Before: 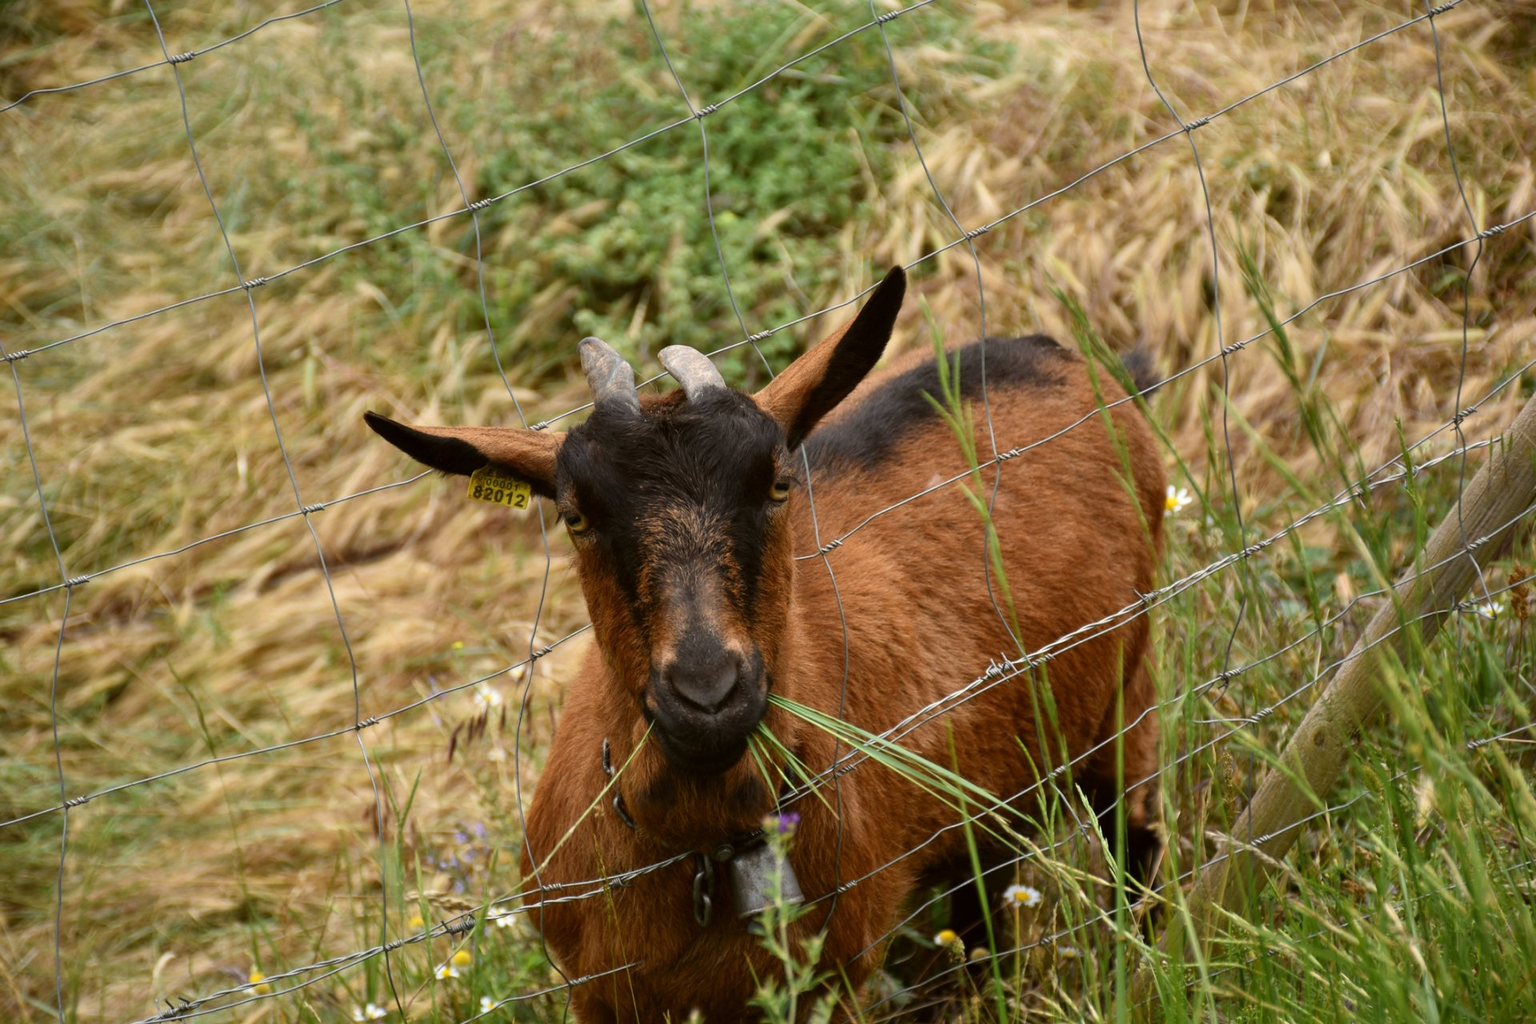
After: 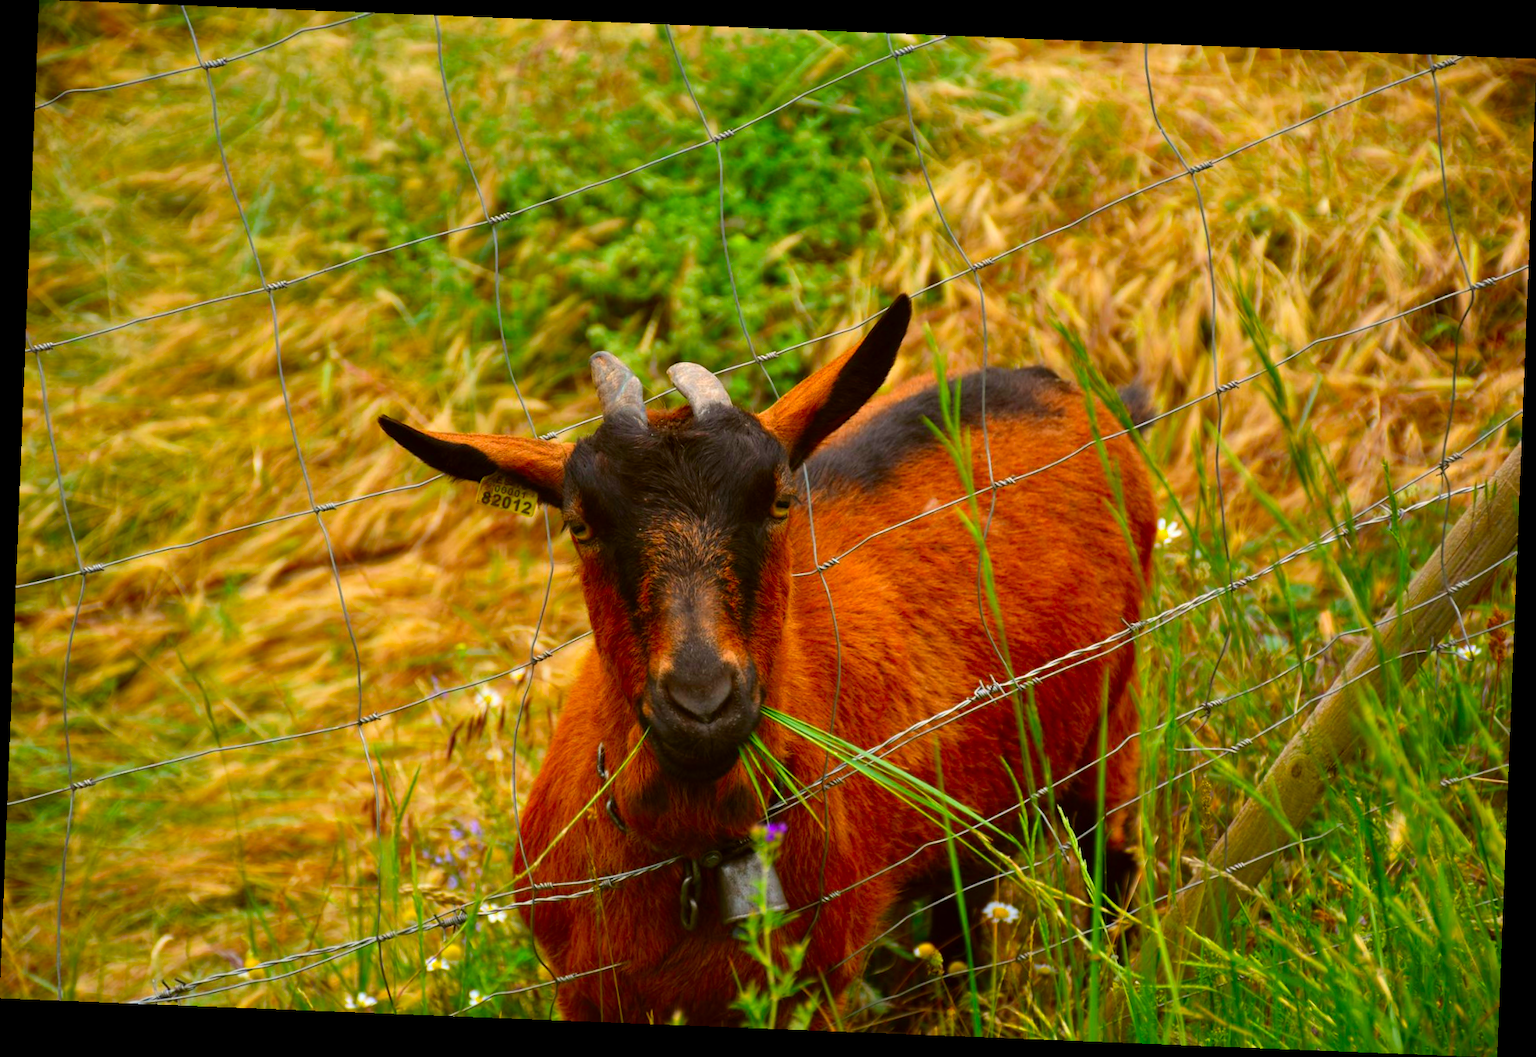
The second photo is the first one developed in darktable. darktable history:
color correction: saturation 2.15
rotate and perspective: rotation 2.27°, automatic cropping off
